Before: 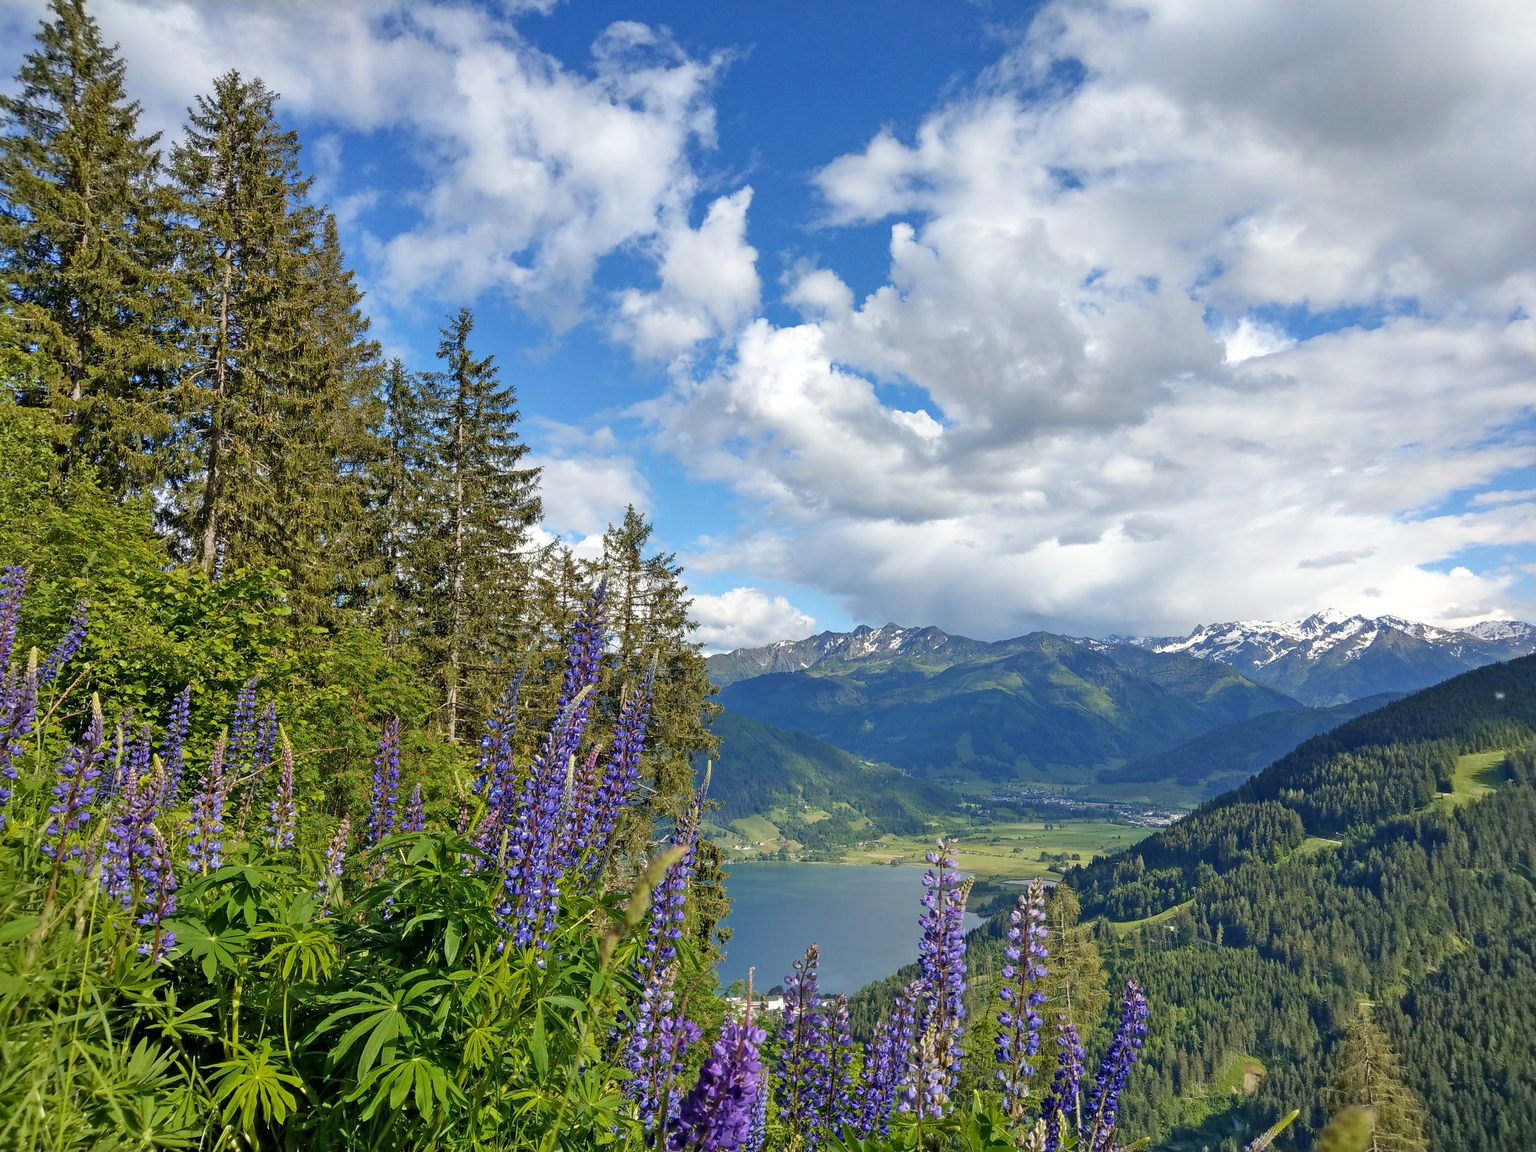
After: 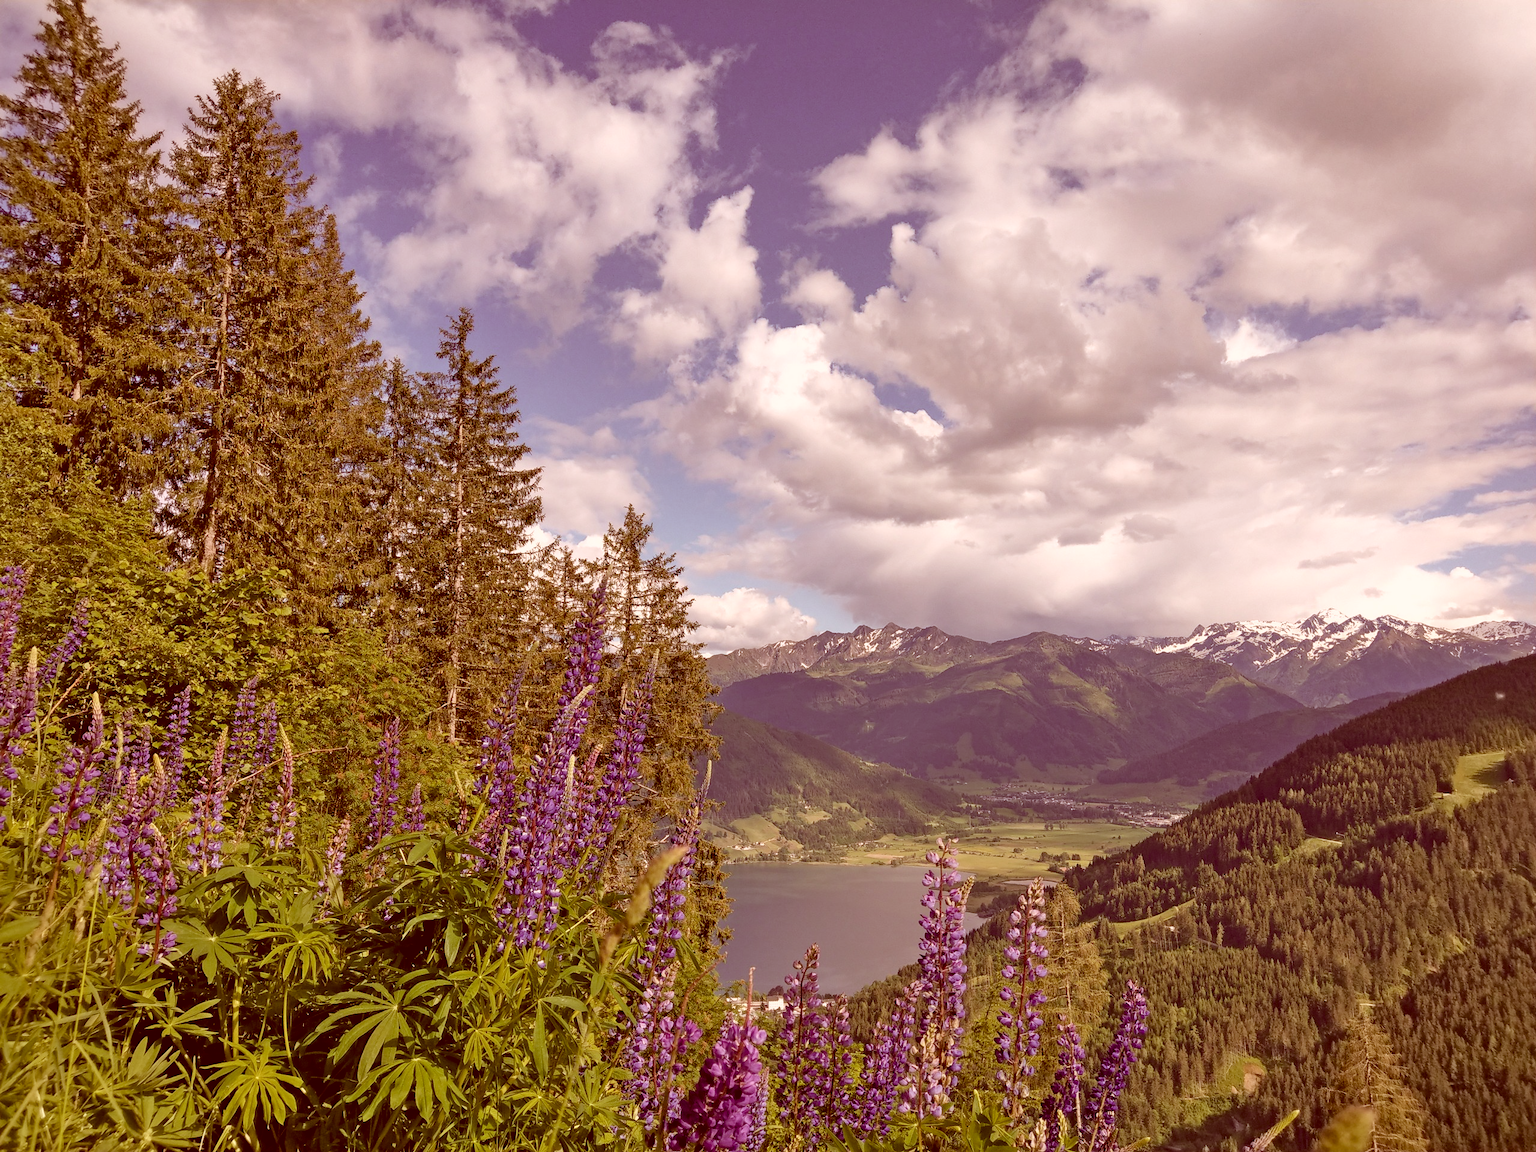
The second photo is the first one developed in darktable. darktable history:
color correction: highlights a* 9.43, highlights b* 8.55, shadows a* 39.54, shadows b* 39.79, saturation 0.784
